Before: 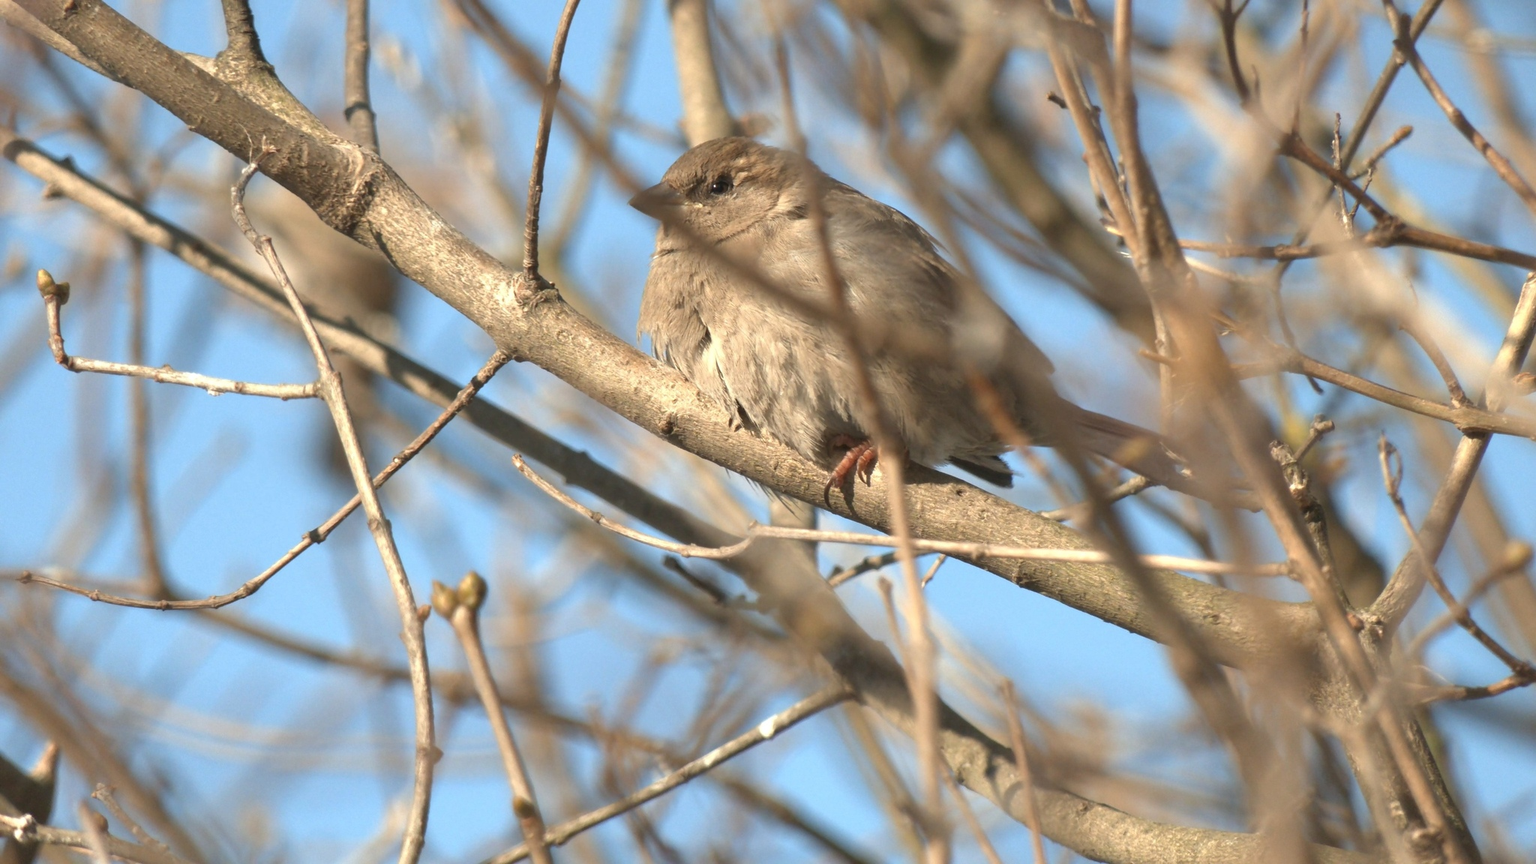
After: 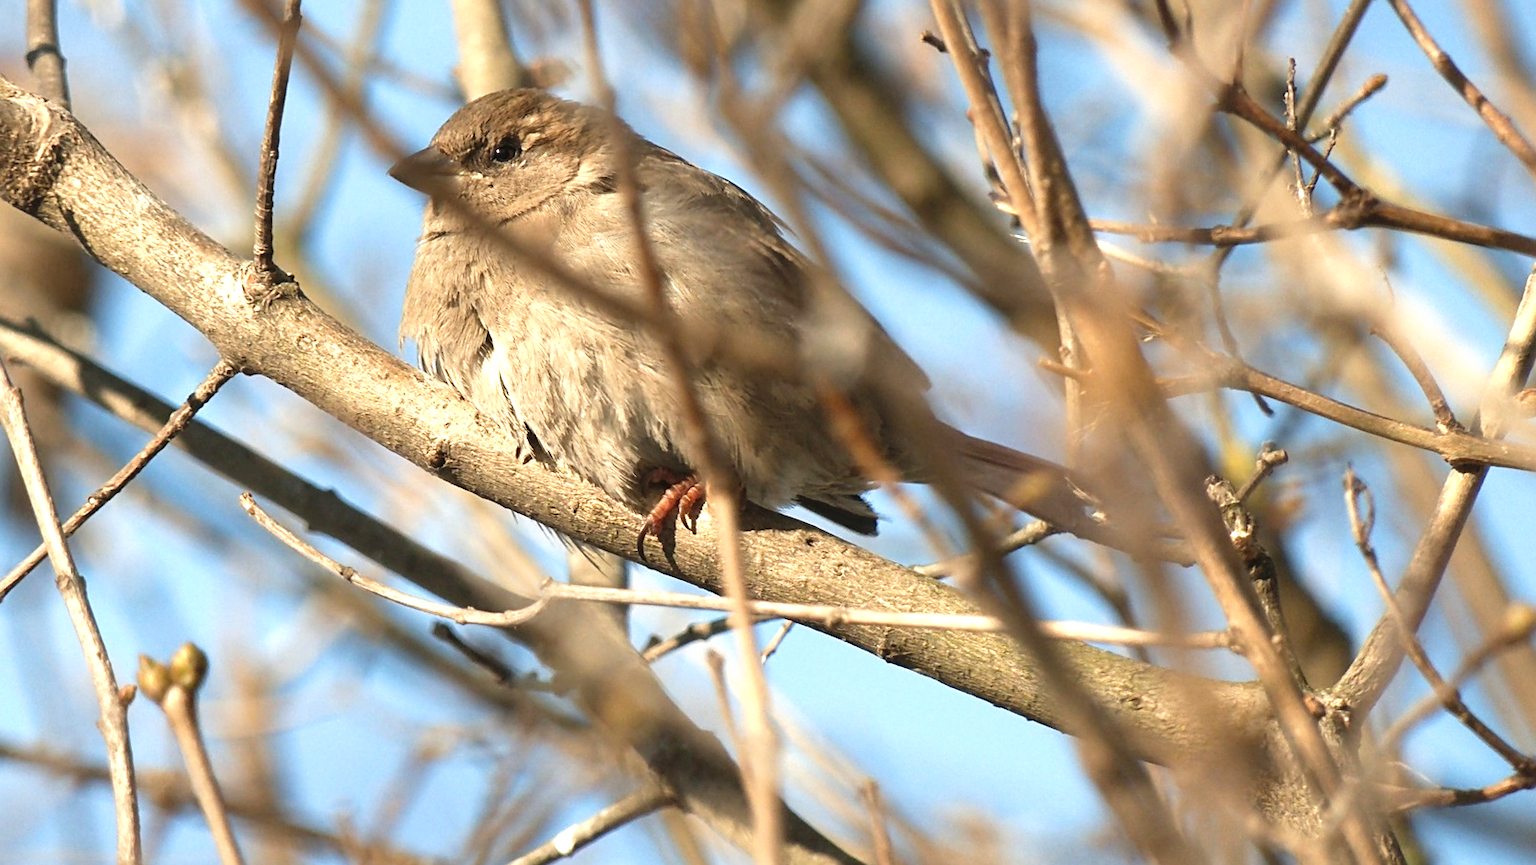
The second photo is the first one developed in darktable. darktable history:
tone curve: curves: ch0 [(0, 0) (0.003, 0.002) (0.011, 0.006) (0.025, 0.014) (0.044, 0.025) (0.069, 0.039) (0.1, 0.056) (0.136, 0.082) (0.177, 0.116) (0.224, 0.163) (0.277, 0.233) (0.335, 0.311) (0.399, 0.396) (0.468, 0.488) (0.543, 0.588) (0.623, 0.695) (0.709, 0.809) (0.801, 0.912) (0.898, 0.997) (1, 1)], preserve colors none
crop and rotate: left 21.111%, top 7.817%, right 0.38%, bottom 13.547%
sharpen: on, module defaults
